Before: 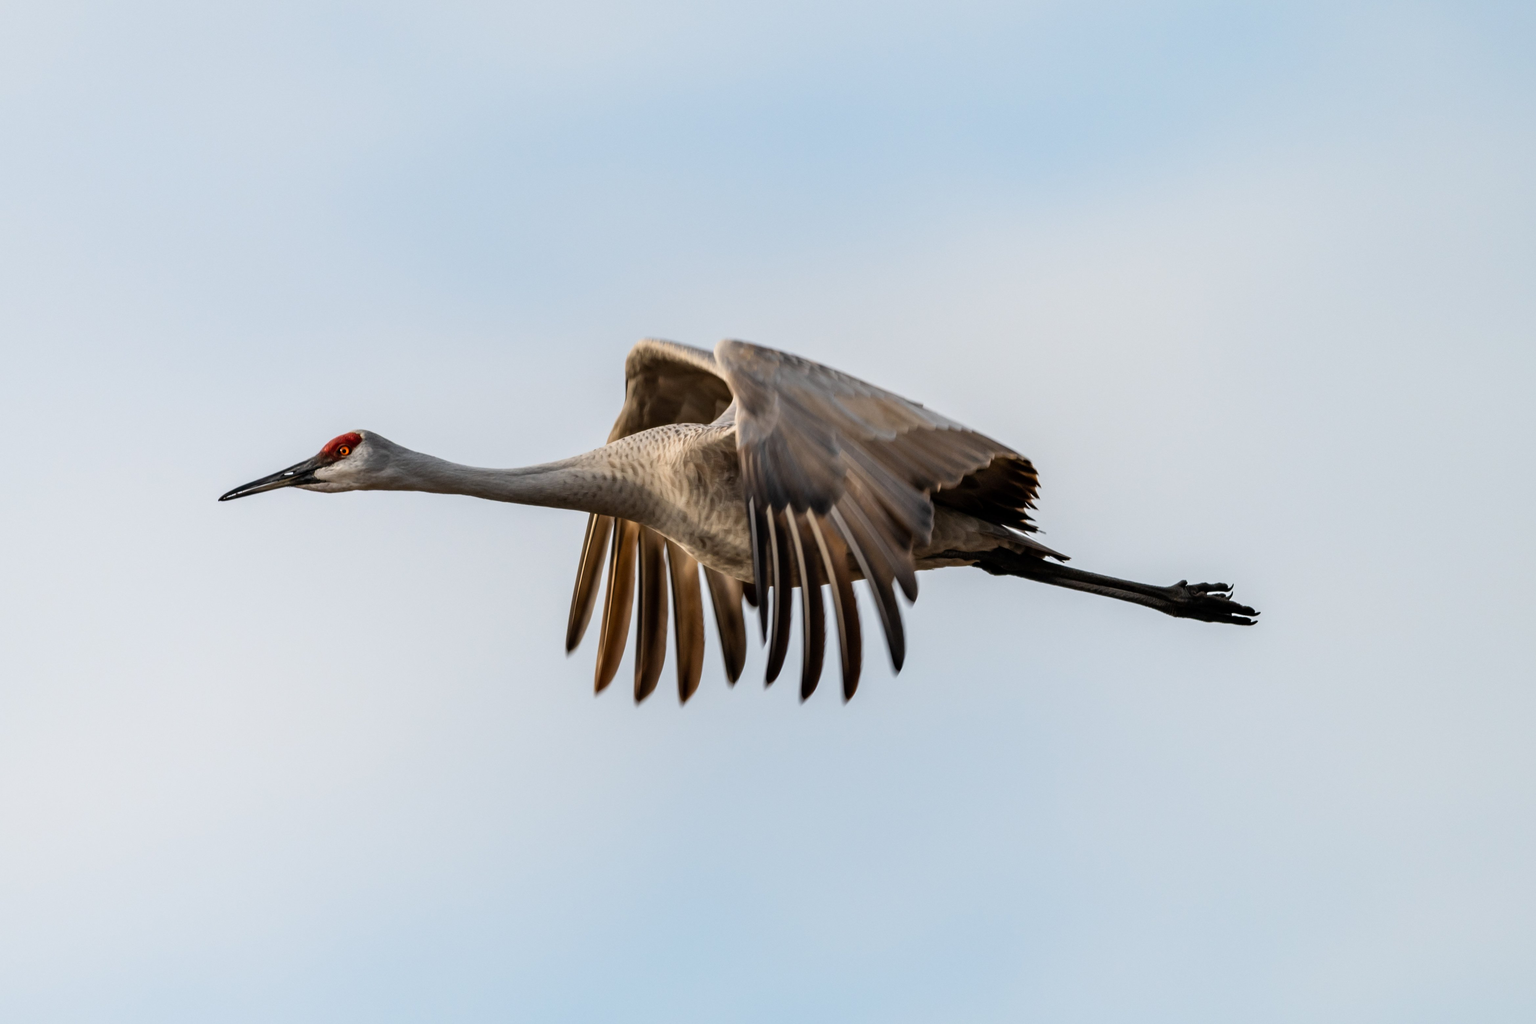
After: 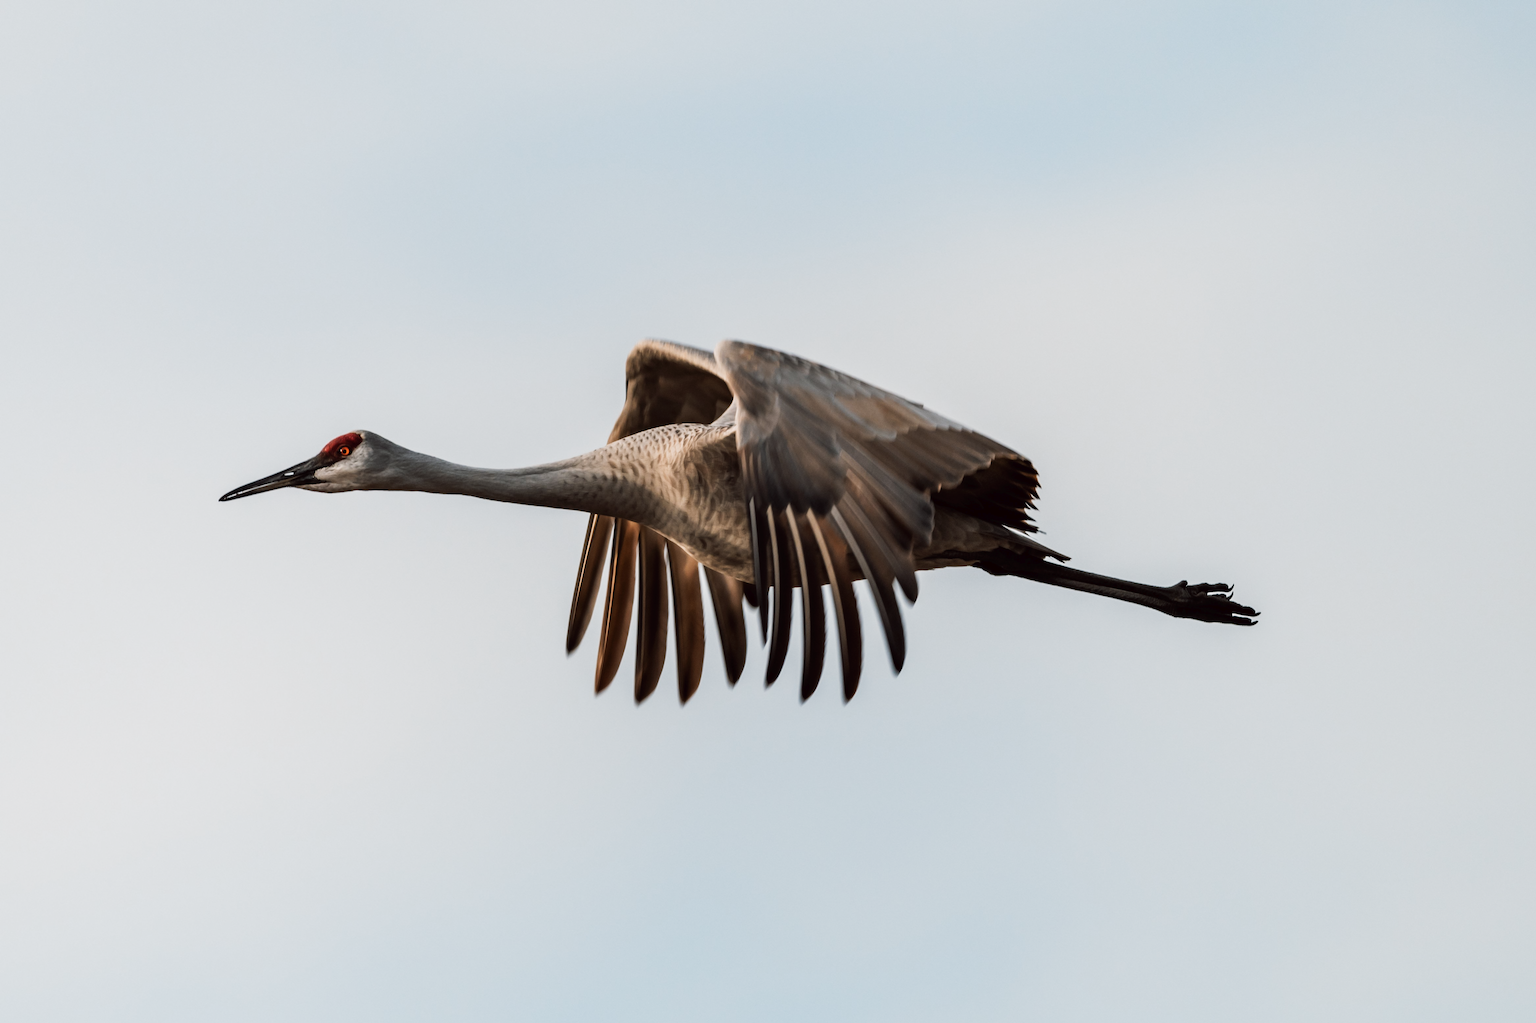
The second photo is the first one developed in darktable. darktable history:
tone curve: curves: ch0 [(0, 0) (0.003, 0.012) (0.011, 0.015) (0.025, 0.02) (0.044, 0.032) (0.069, 0.044) (0.1, 0.063) (0.136, 0.085) (0.177, 0.121) (0.224, 0.159) (0.277, 0.207) (0.335, 0.261) (0.399, 0.328) (0.468, 0.41) (0.543, 0.506) (0.623, 0.609) (0.709, 0.719) (0.801, 0.82) (0.898, 0.907) (1, 1)], preserve colors none
color look up table: target L [96.6, 77.42, 87.42, 78.21, 70.94, 85.97, 72.7, 72.92, 74.8, 63.61, 58.09, 61.02, 43.32, 40.42, 43.67, 6.78, 200.45, 82.5, 71.34, 64.21, 55.06, 58.37, 45.48, 46.12, 38.68, 31.09, 26.99, 15.15, 91.32, 82.05, 72.07, 63.14, 62.98, 62.87, 52.42, 50.34, 47.1, 36.68, 32.41, 34.44, 21.64, 11.56, 6.46, 1.515, 94.34, 68.19, 61.27, 53.39, 30.9], target a [0.542, 20.41, 3.653, 9.325, -8.769, -39.66, -25.31, 17.23, -19.5, -6.786, -36.11, -0.352, -29.46, -8.839, -16.46, -7.316, 0, 19.28, 28.52, 43.66, 14.61, 21.96, 30.62, 51.59, 48.69, 5.979, 32.78, 30.56, 5.193, 29.2, 2.105, 47.46, 50.42, 10.3, 27.32, 15.17, 40.78, 27.07, 13.51, 13.42, 32.47, 19.36, 20.26, 5.929, -8.509, -12.89, -30.18, -18.17, -2.457], target b [3.434, 65.81, 37.22, 64.13, 57.76, 2.728, 53.94, 58.53, 25.48, 53.49, 36.76, 15.27, 37.09, 39.68, 10.89, 10.21, 0, 7.294, 49.08, 22.56, 40.15, 10.36, 40.43, 46.25, 10.27, 3.615, 32.32, 13.32, -3.37, -18.73, -12.43, -37.77, -1.337, -41.9, -13.39, -59.34, -26.64, -55.39, -31.1, -43.39, -29.21, -42.49, -22.54, -4.798, -3.126, -37.9, 0.379, -12.48, -23.75], num patches 49
